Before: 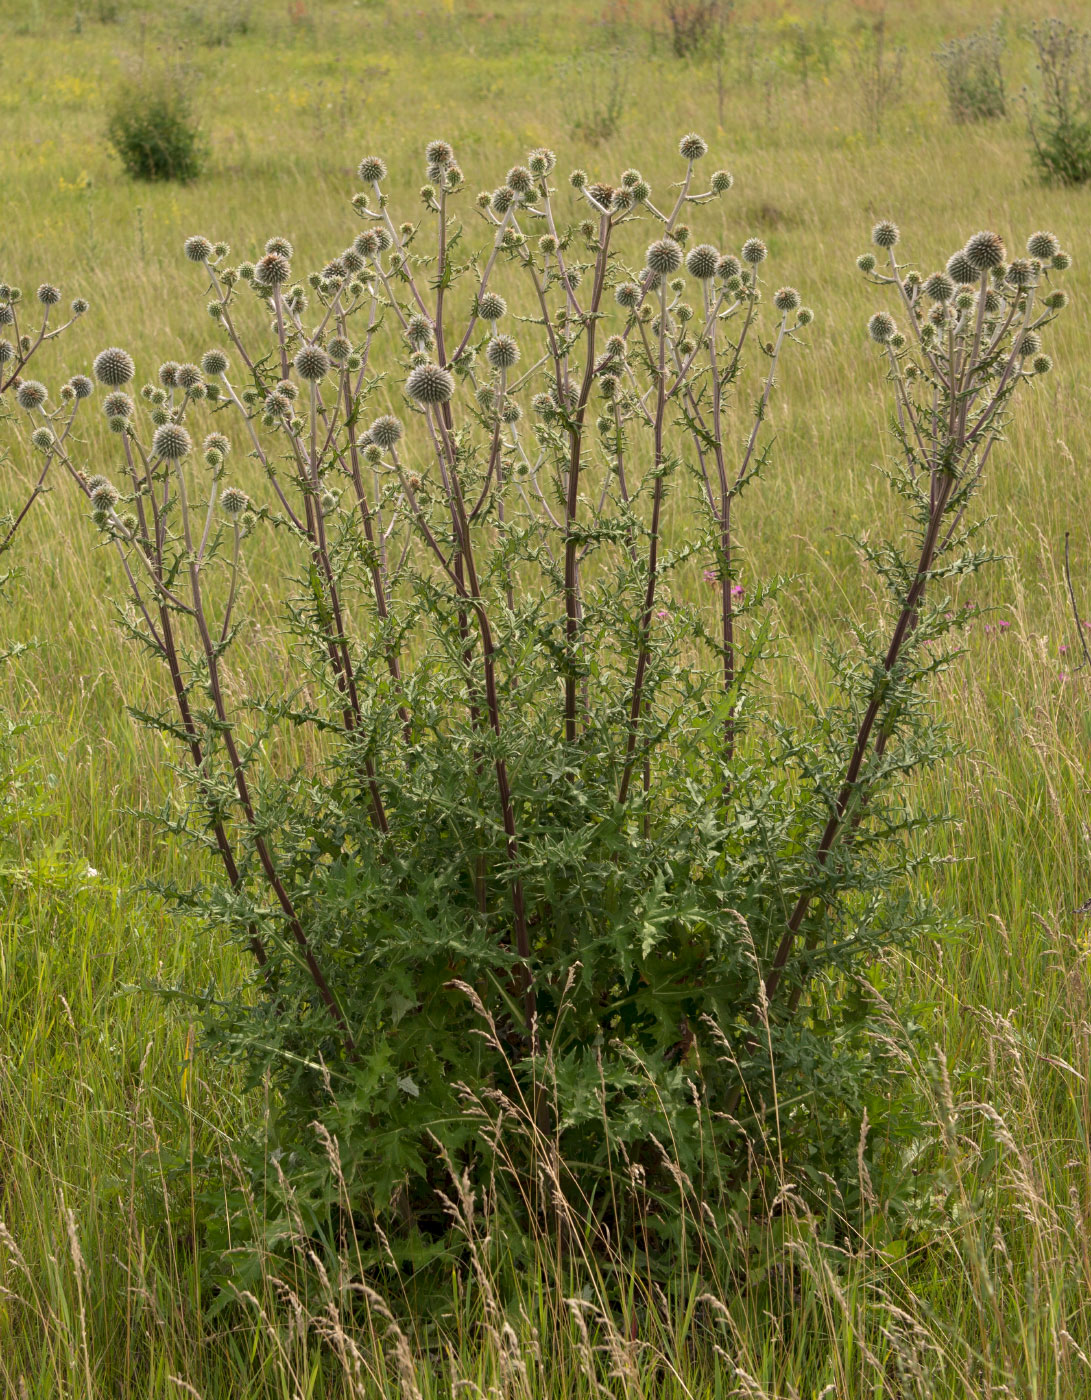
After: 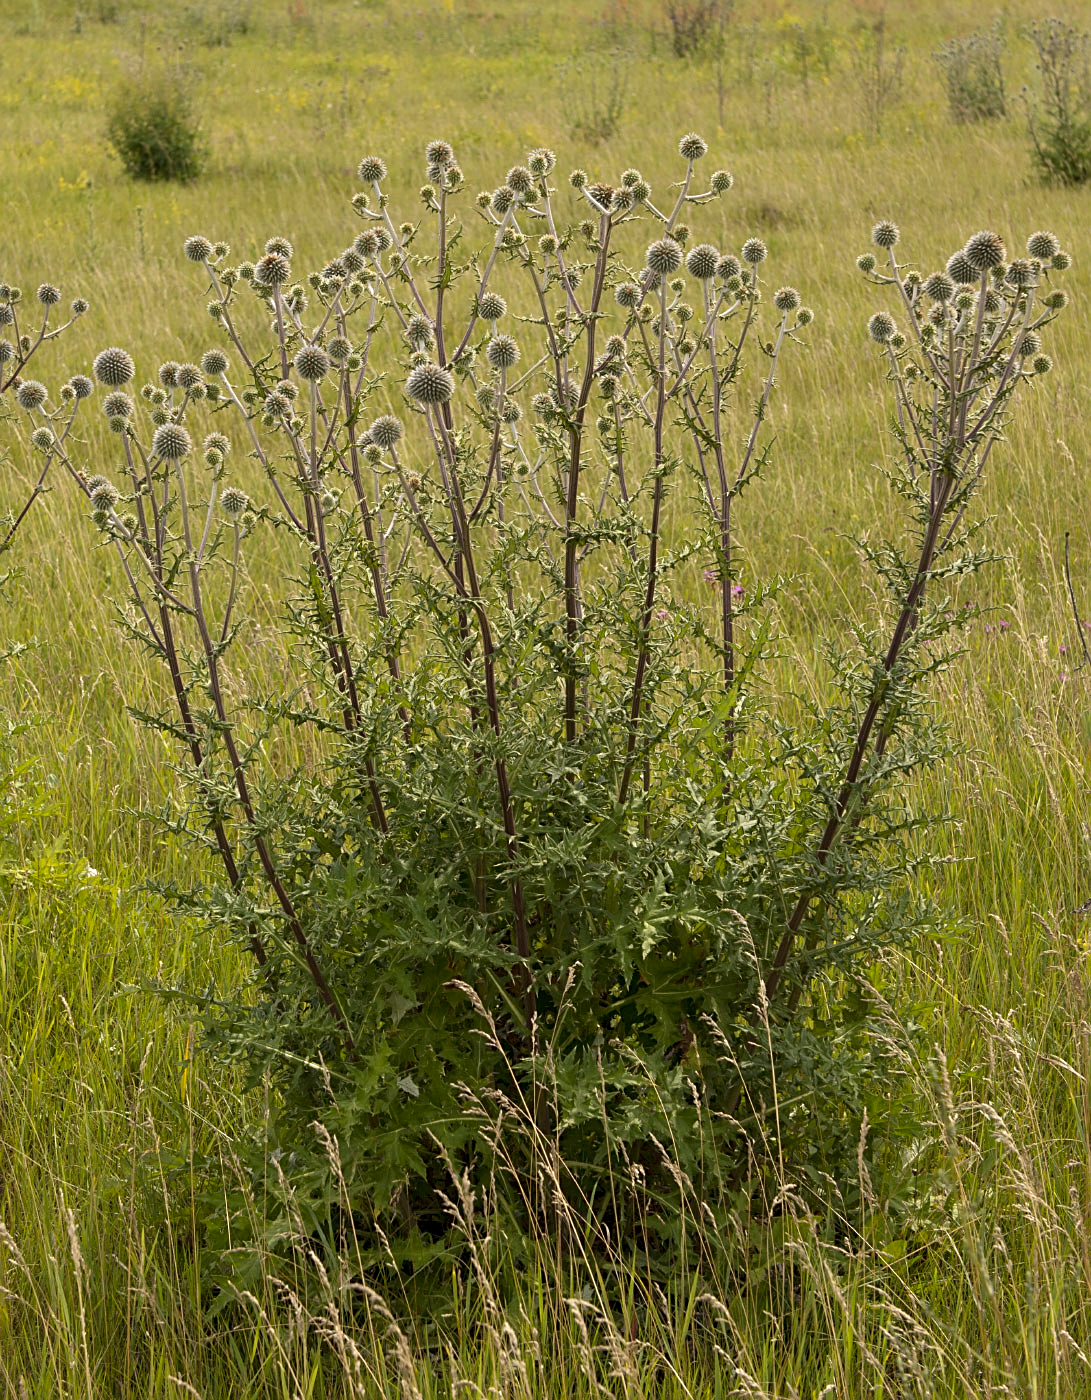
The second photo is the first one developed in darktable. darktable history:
sharpen: on, module defaults
color contrast: green-magenta contrast 0.8, blue-yellow contrast 1.1, unbound 0
